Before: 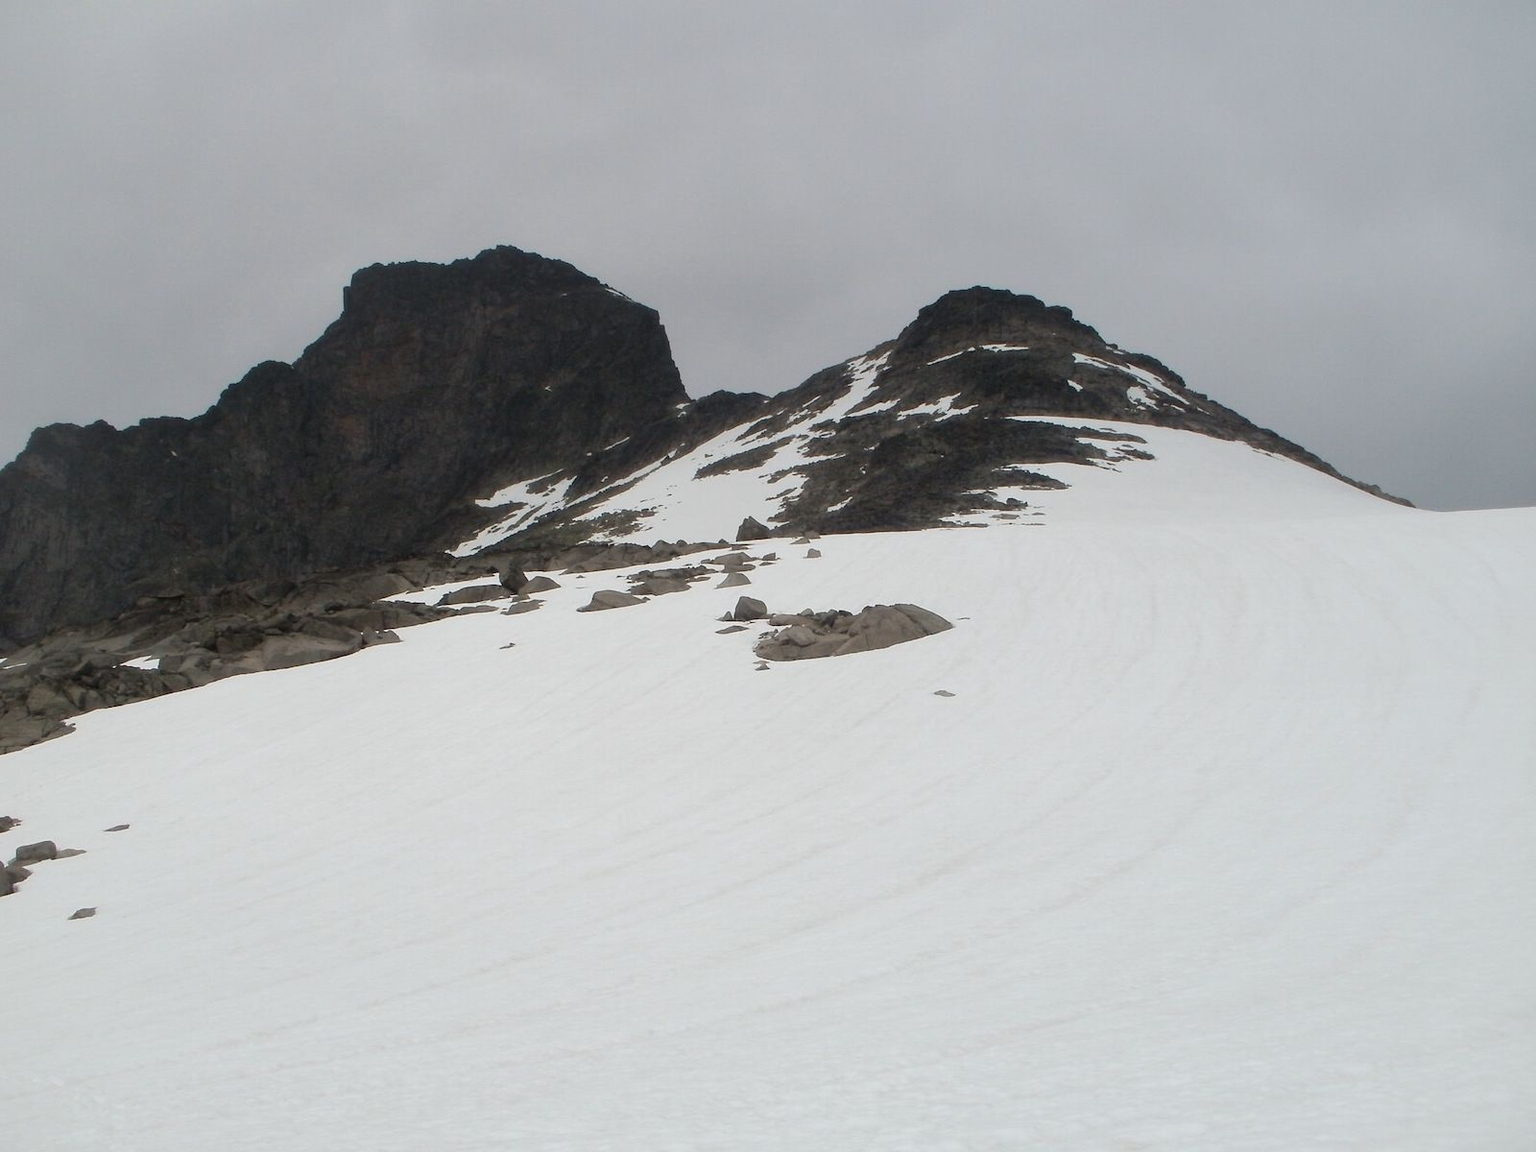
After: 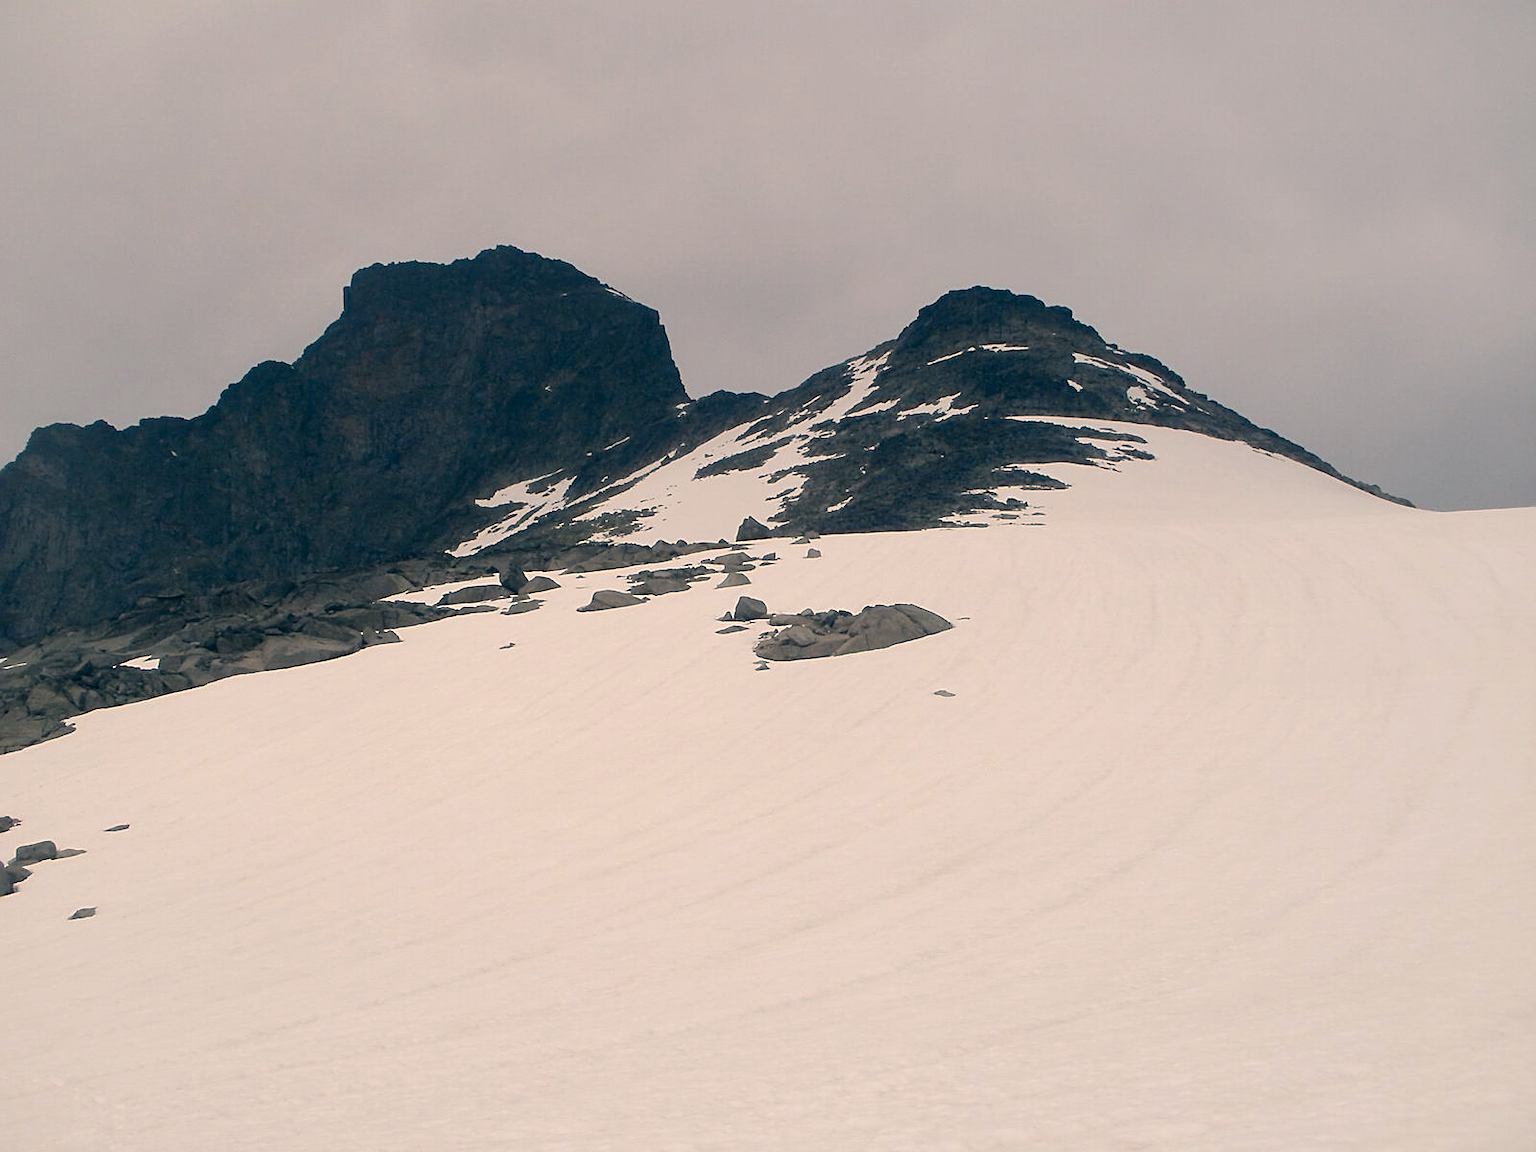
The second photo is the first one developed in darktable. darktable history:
sharpen: on, module defaults
color correction: highlights a* 10.32, highlights b* 14.66, shadows a* -9.59, shadows b* -15.02
